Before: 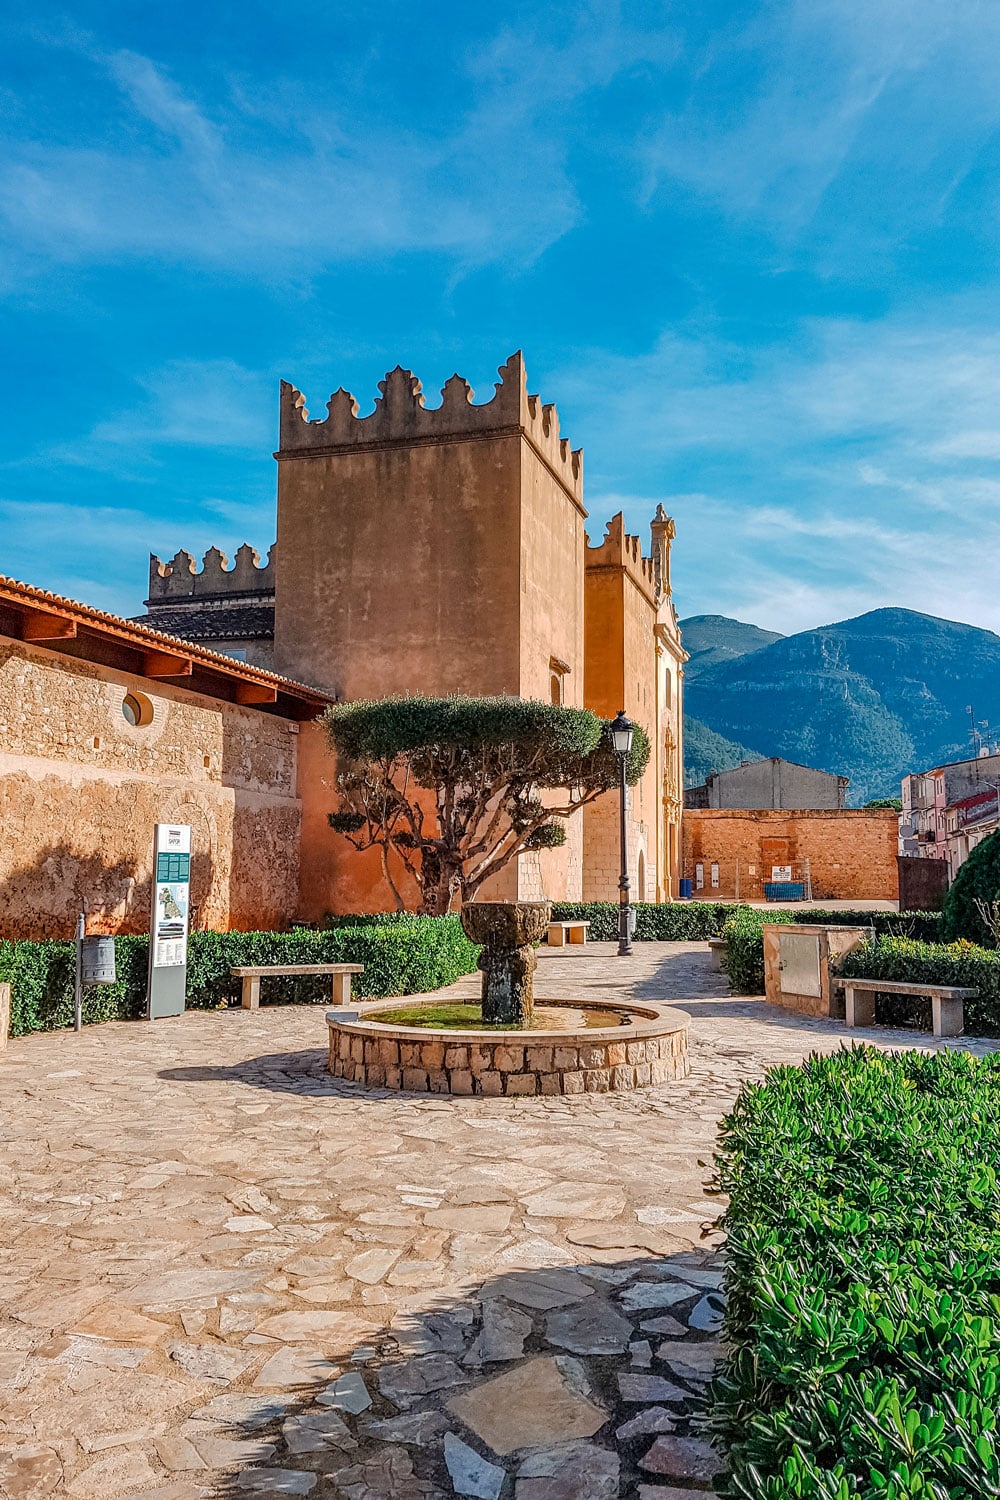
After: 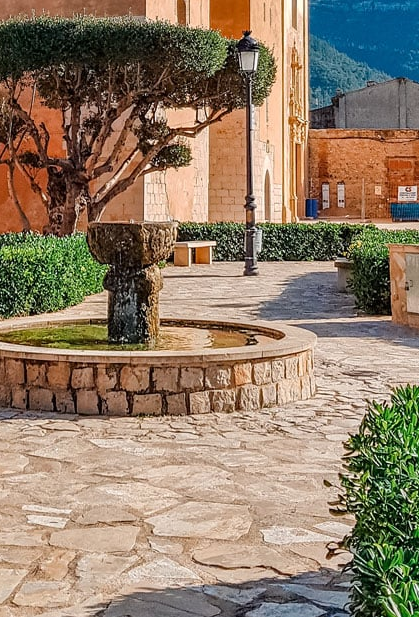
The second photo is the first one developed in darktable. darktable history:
crop: left 37.464%, top 45.35%, right 20.546%, bottom 13.462%
